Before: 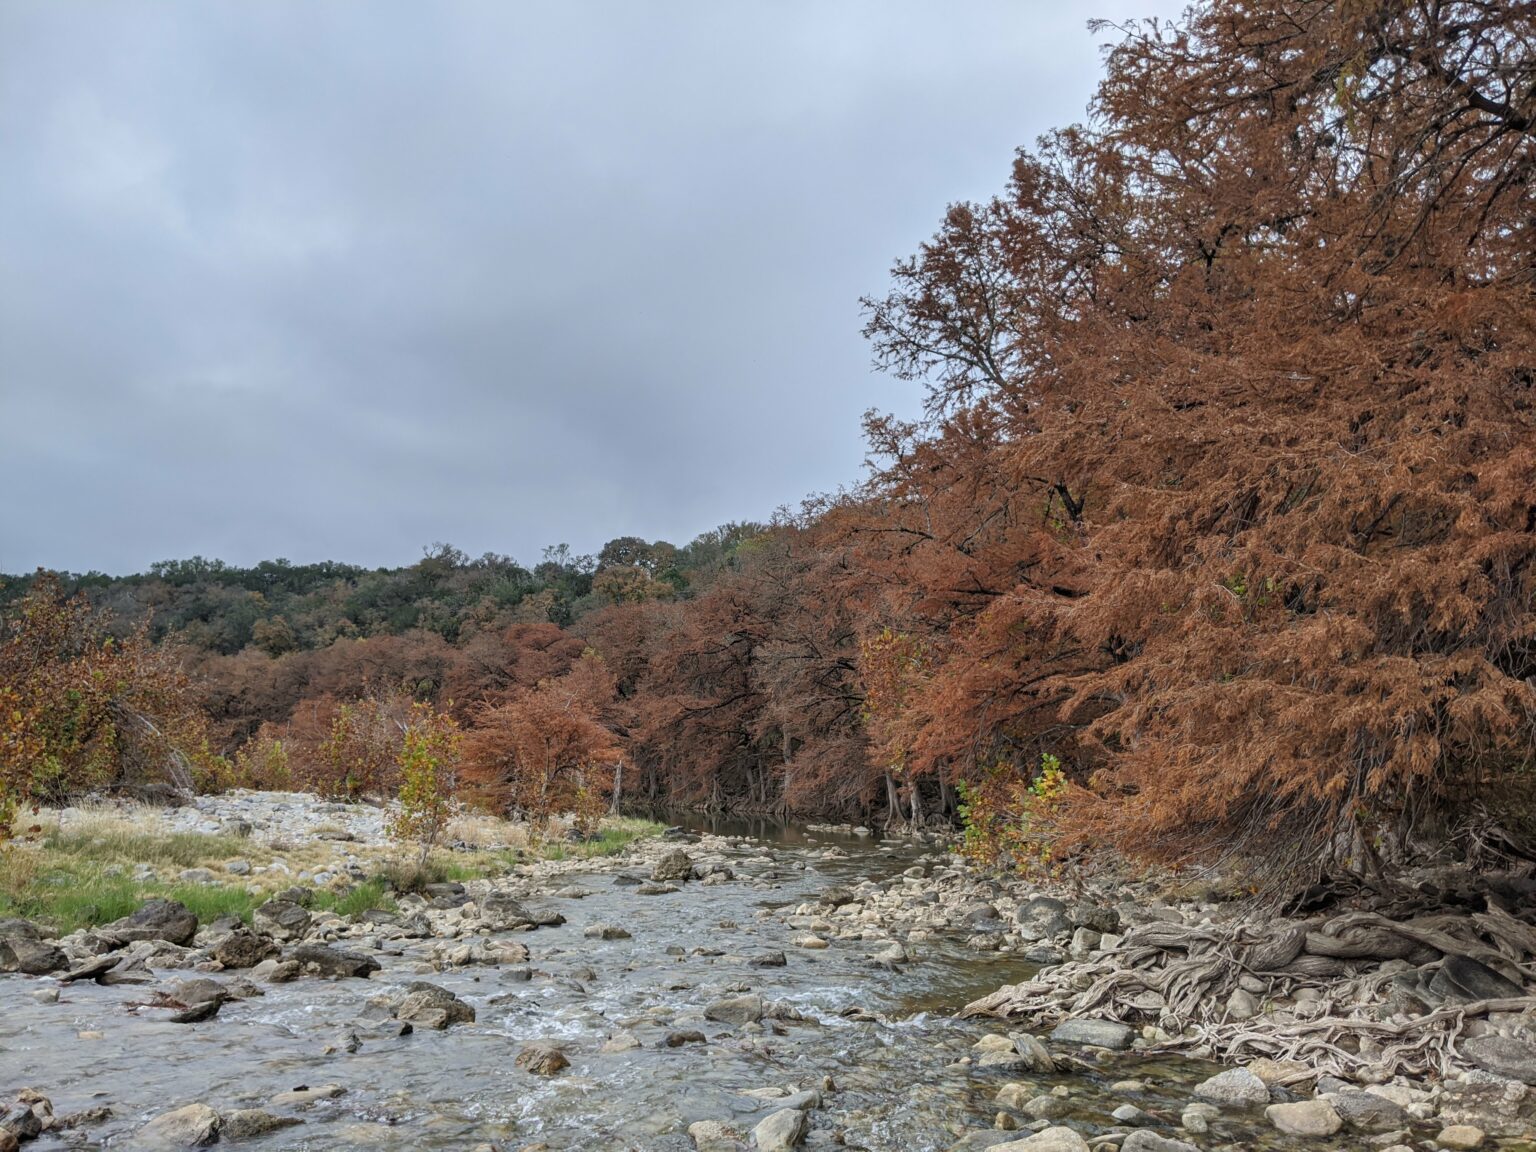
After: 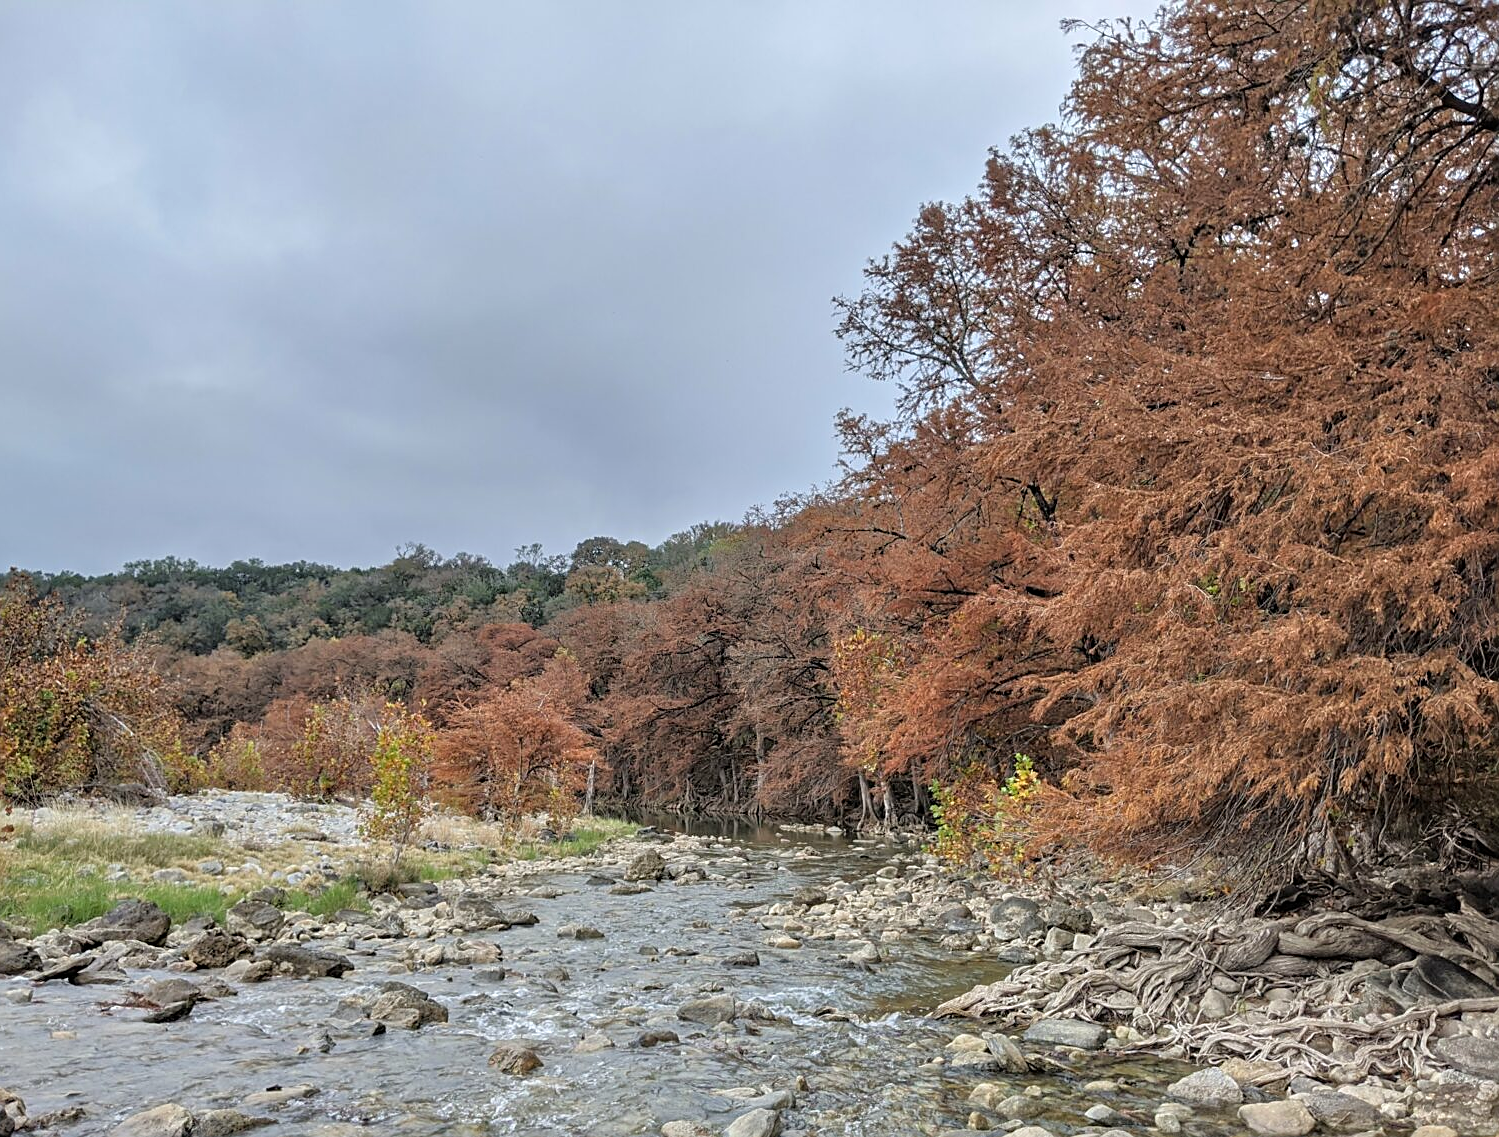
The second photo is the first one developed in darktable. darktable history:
tone equalizer: -8 EV 0.001 EV, -7 EV -0.004 EV, -6 EV 0.009 EV, -5 EV 0.032 EV, -4 EV 0.276 EV, -3 EV 0.644 EV, -2 EV 0.584 EV, -1 EV 0.187 EV, +0 EV 0.024 EV
sharpen: on, module defaults
crop and rotate: left 1.774%, right 0.633%, bottom 1.28%
